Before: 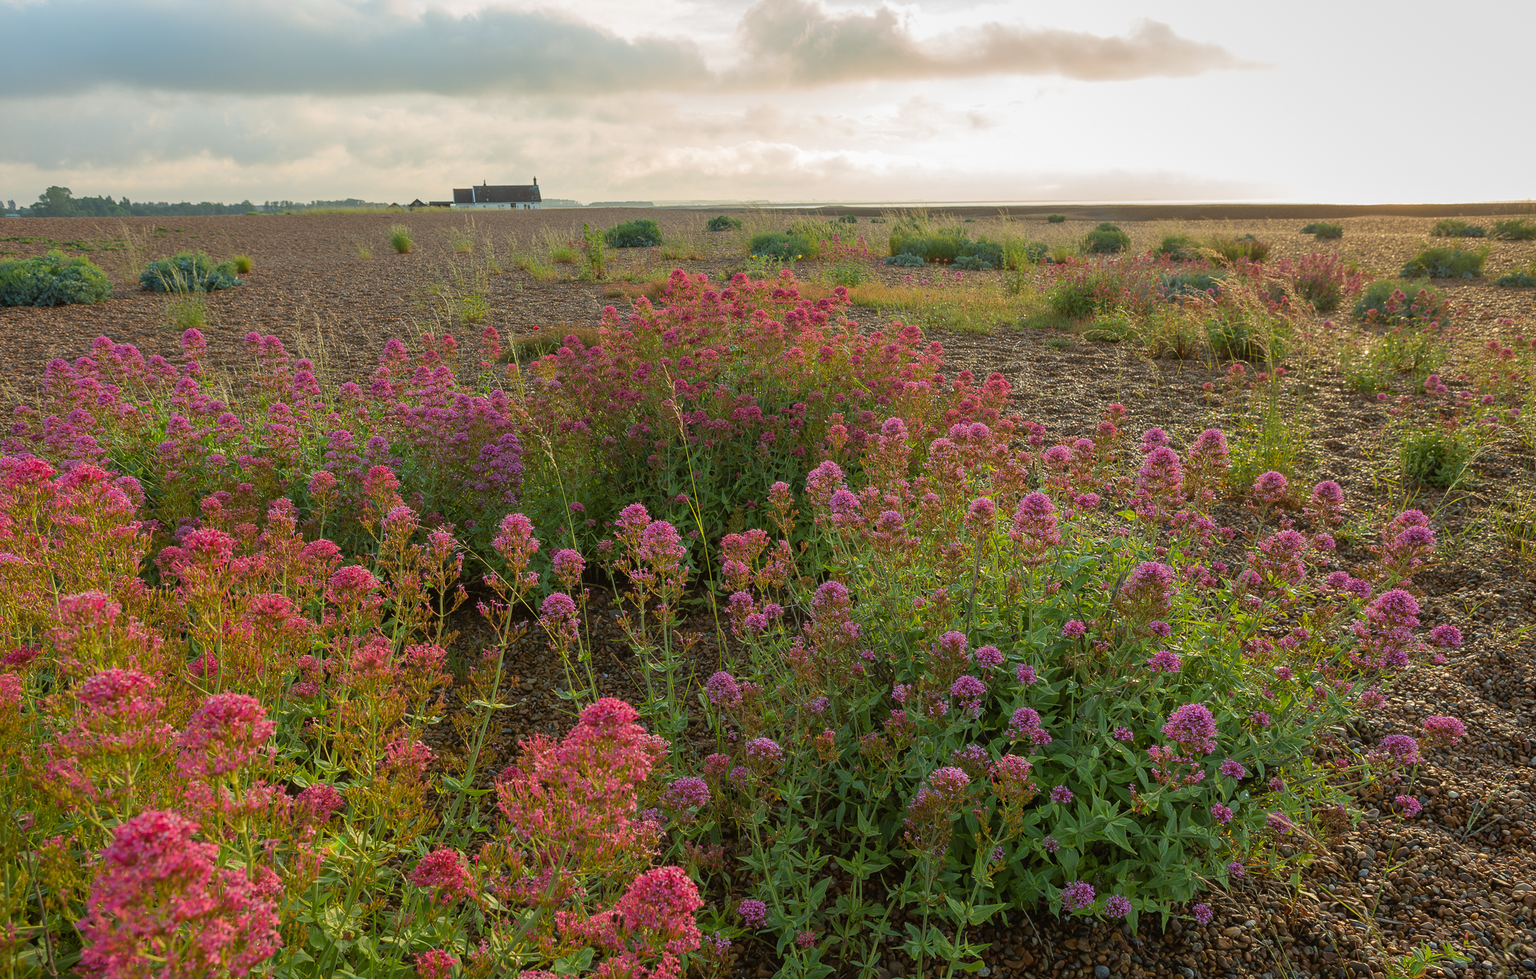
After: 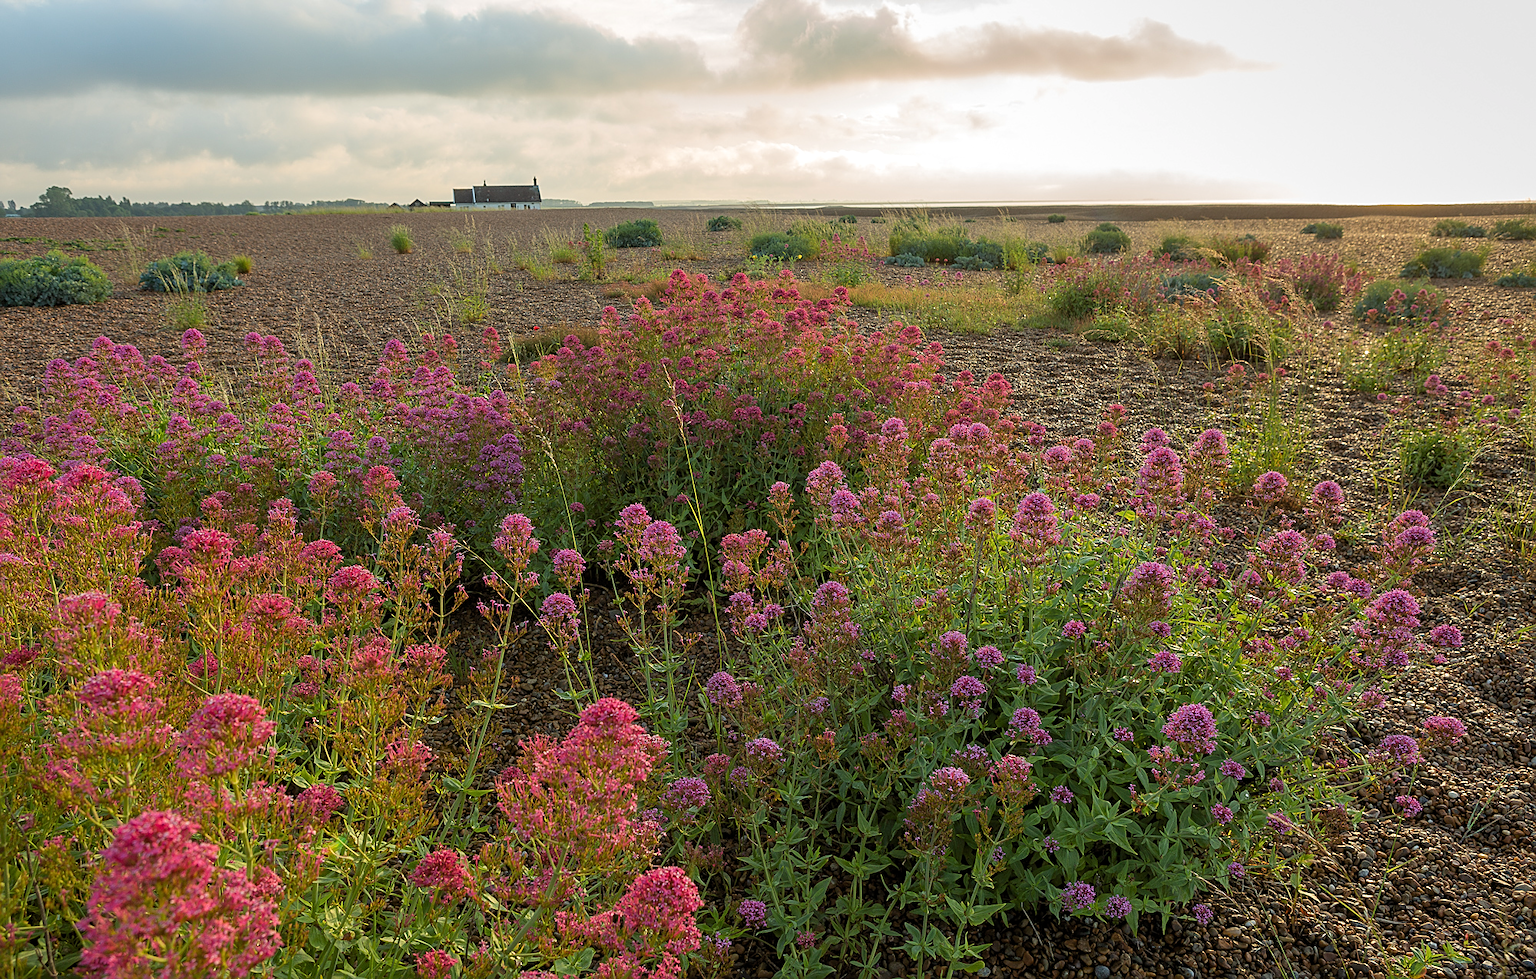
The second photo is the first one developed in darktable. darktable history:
levels: levels [0.031, 0.5, 0.969]
sharpen: on, module defaults
